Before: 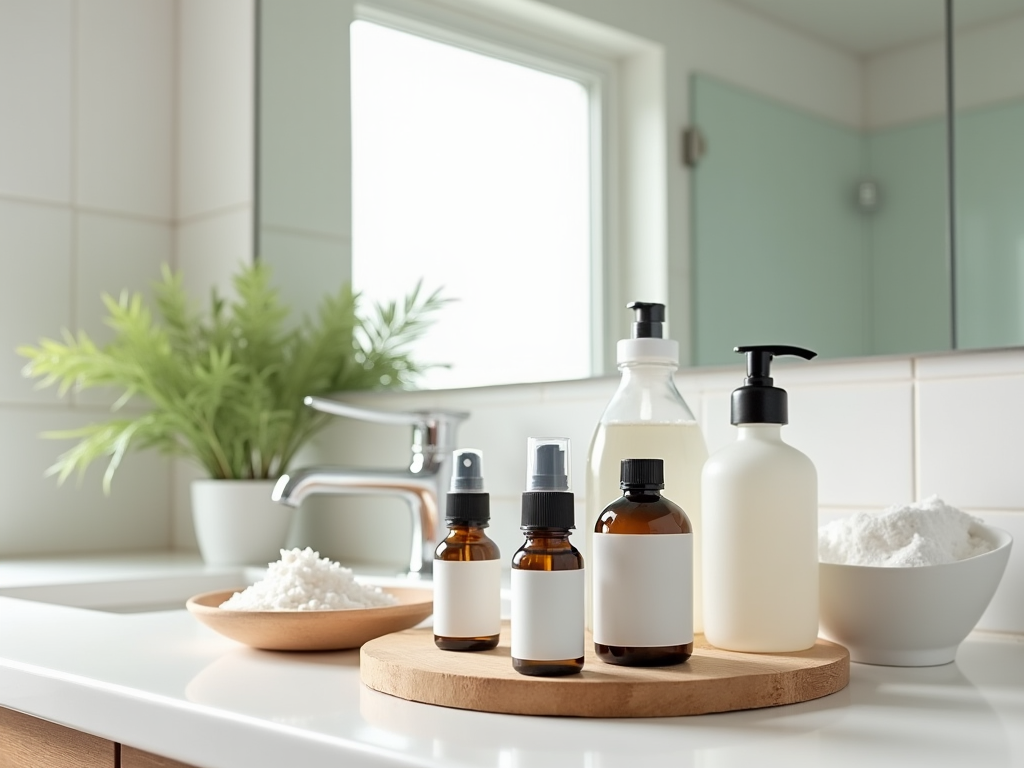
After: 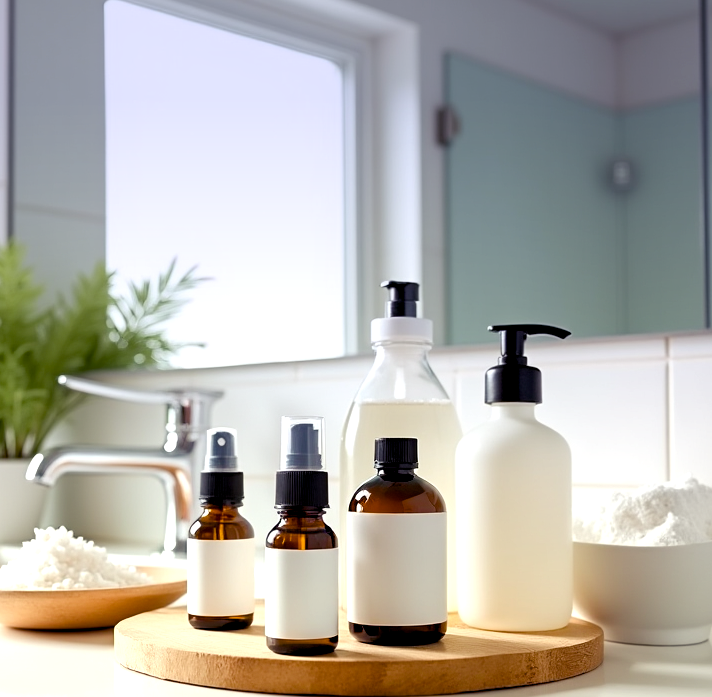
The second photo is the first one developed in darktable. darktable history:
graduated density: hue 238.83°, saturation 50%
crop and rotate: left 24.034%, top 2.838%, right 6.406%, bottom 6.299%
color balance rgb: shadows lift › luminance -21.66%, shadows lift › chroma 6.57%, shadows lift › hue 270°, power › chroma 0.68%, power › hue 60°, highlights gain › luminance 6.08%, highlights gain › chroma 1.33%, highlights gain › hue 90°, global offset › luminance -0.87%, perceptual saturation grading › global saturation 26.86%, perceptual saturation grading › highlights -28.39%, perceptual saturation grading › mid-tones 15.22%, perceptual saturation grading › shadows 33.98%, perceptual brilliance grading › highlights 10%, perceptual brilliance grading › mid-tones 5%
levels: levels [0, 0.492, 0.984]
